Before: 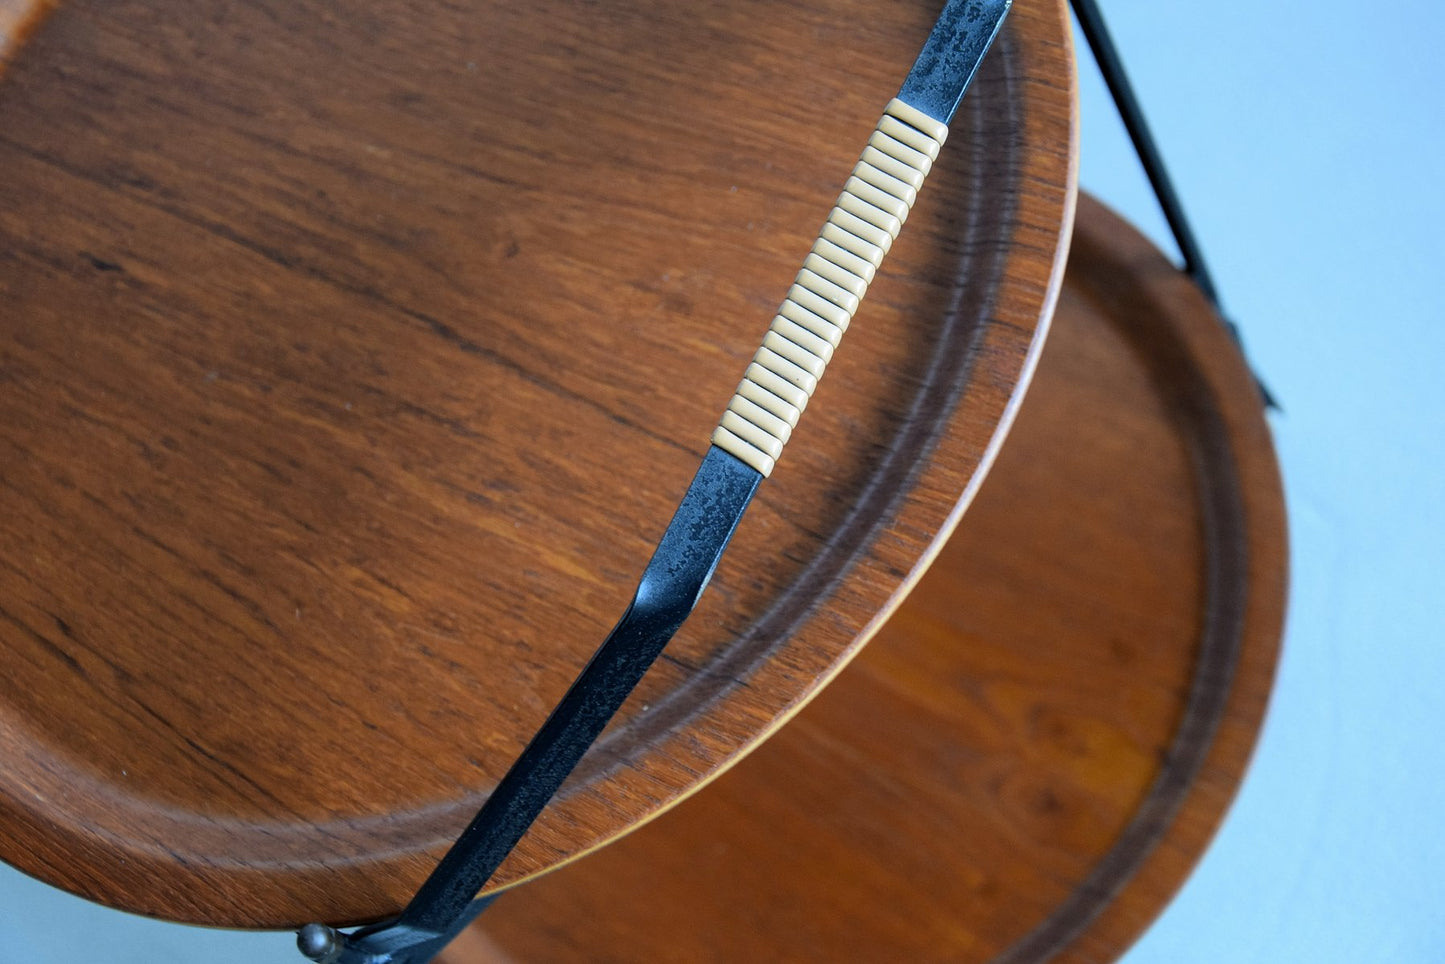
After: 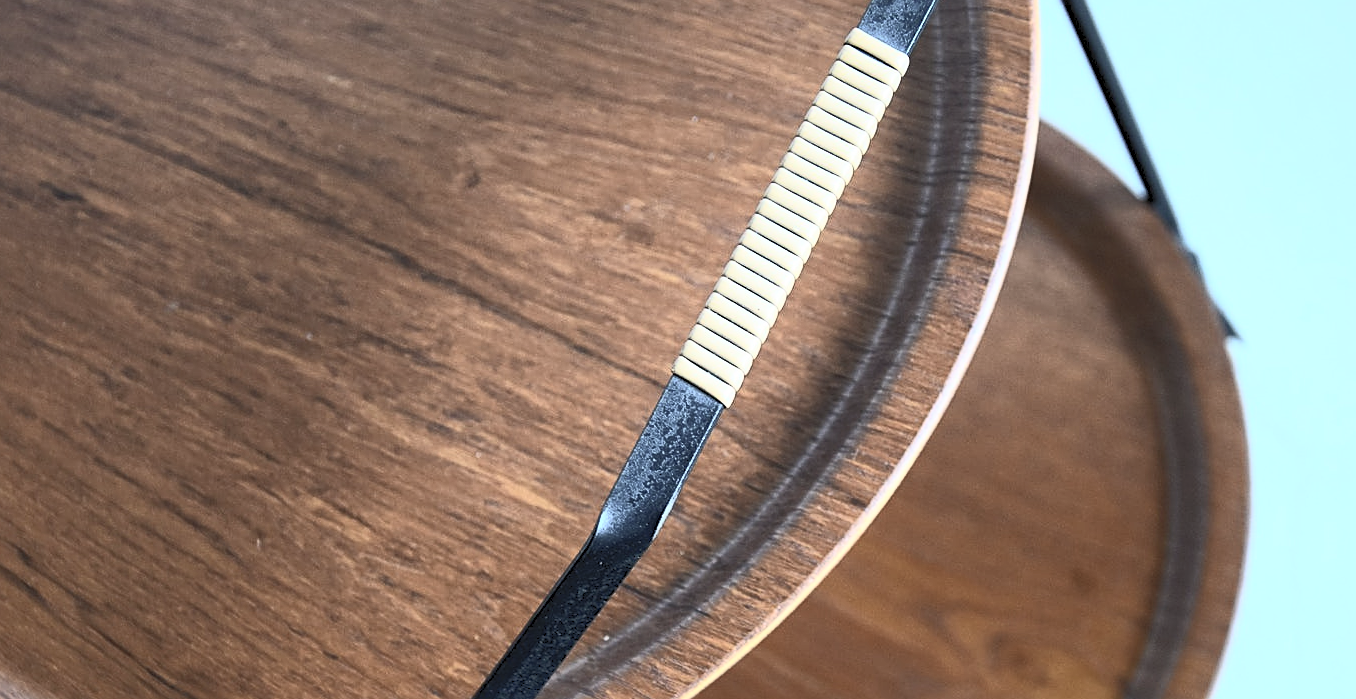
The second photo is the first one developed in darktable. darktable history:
crop: left 2.737%, top 7.287%, right 3.421%, bottom 20.179%
contrast brightness saturation: contrast 0.57, brightness 0.57, saturation -0.34
shadows and highlights: on, module defaults
sharpen: on, module defaults
